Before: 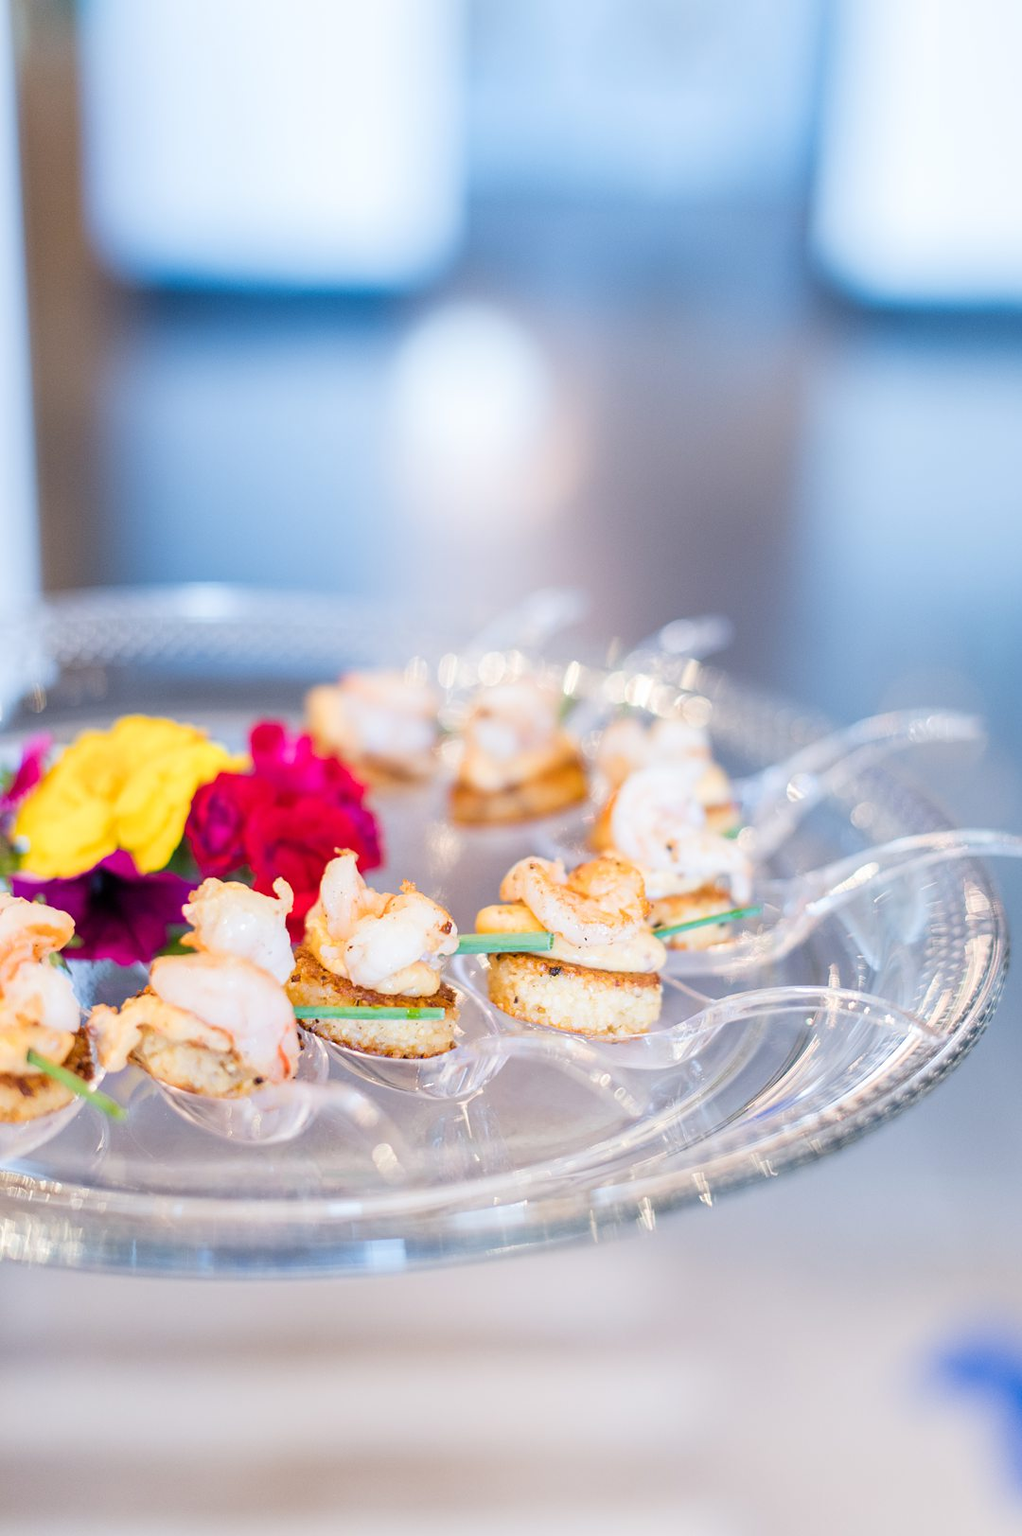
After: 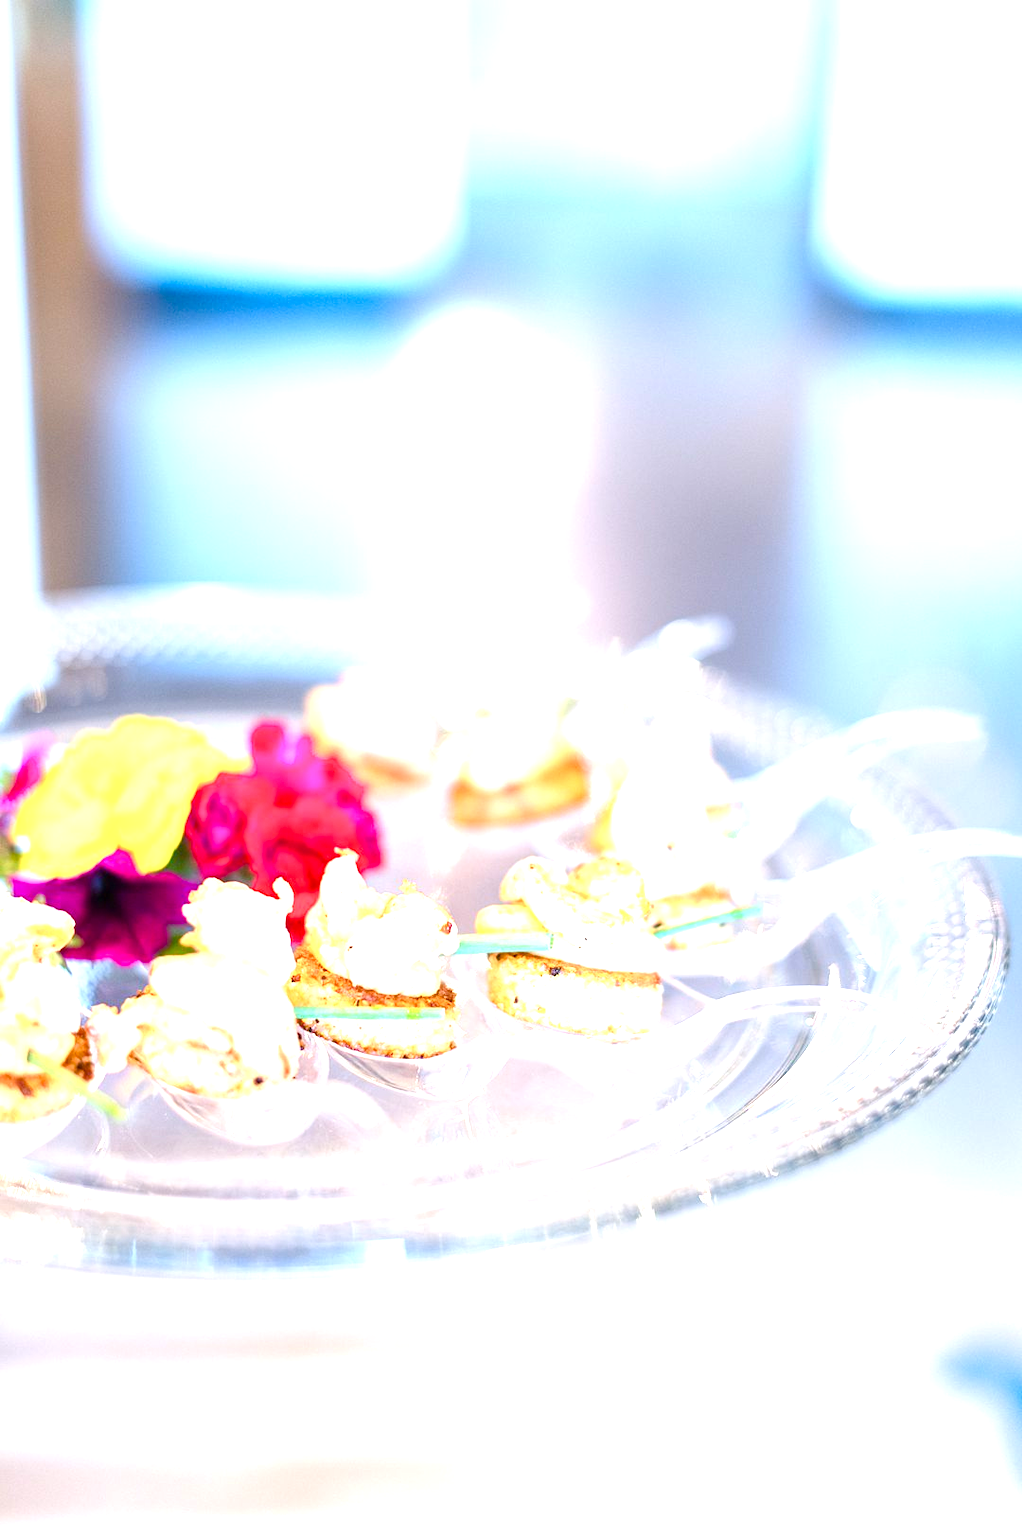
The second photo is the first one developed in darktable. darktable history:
exposure: black level correction 0, exposure 1 EV, compensate exposure bias true, compensate highlight preservation false
color balance rgb: linear chroma grading › shadows 32%, linear chroma grading › global chroma -2%, linear chroma grading › mid-tones 4%, perceptual saturation grading › global saturation -2%, perceptual saturation grading › highlights -8%, perceptual saturation grading › mid-tones 8%, perceptual saturation grading › shadows 4%, perceptual brilliance grading › highlights 8%, perceptual brilliance grading › mid-tones 4%, perceptual brilliance grading › shadows 2%, global vibrance 16%, saturation formula JzAzBz (2021)
